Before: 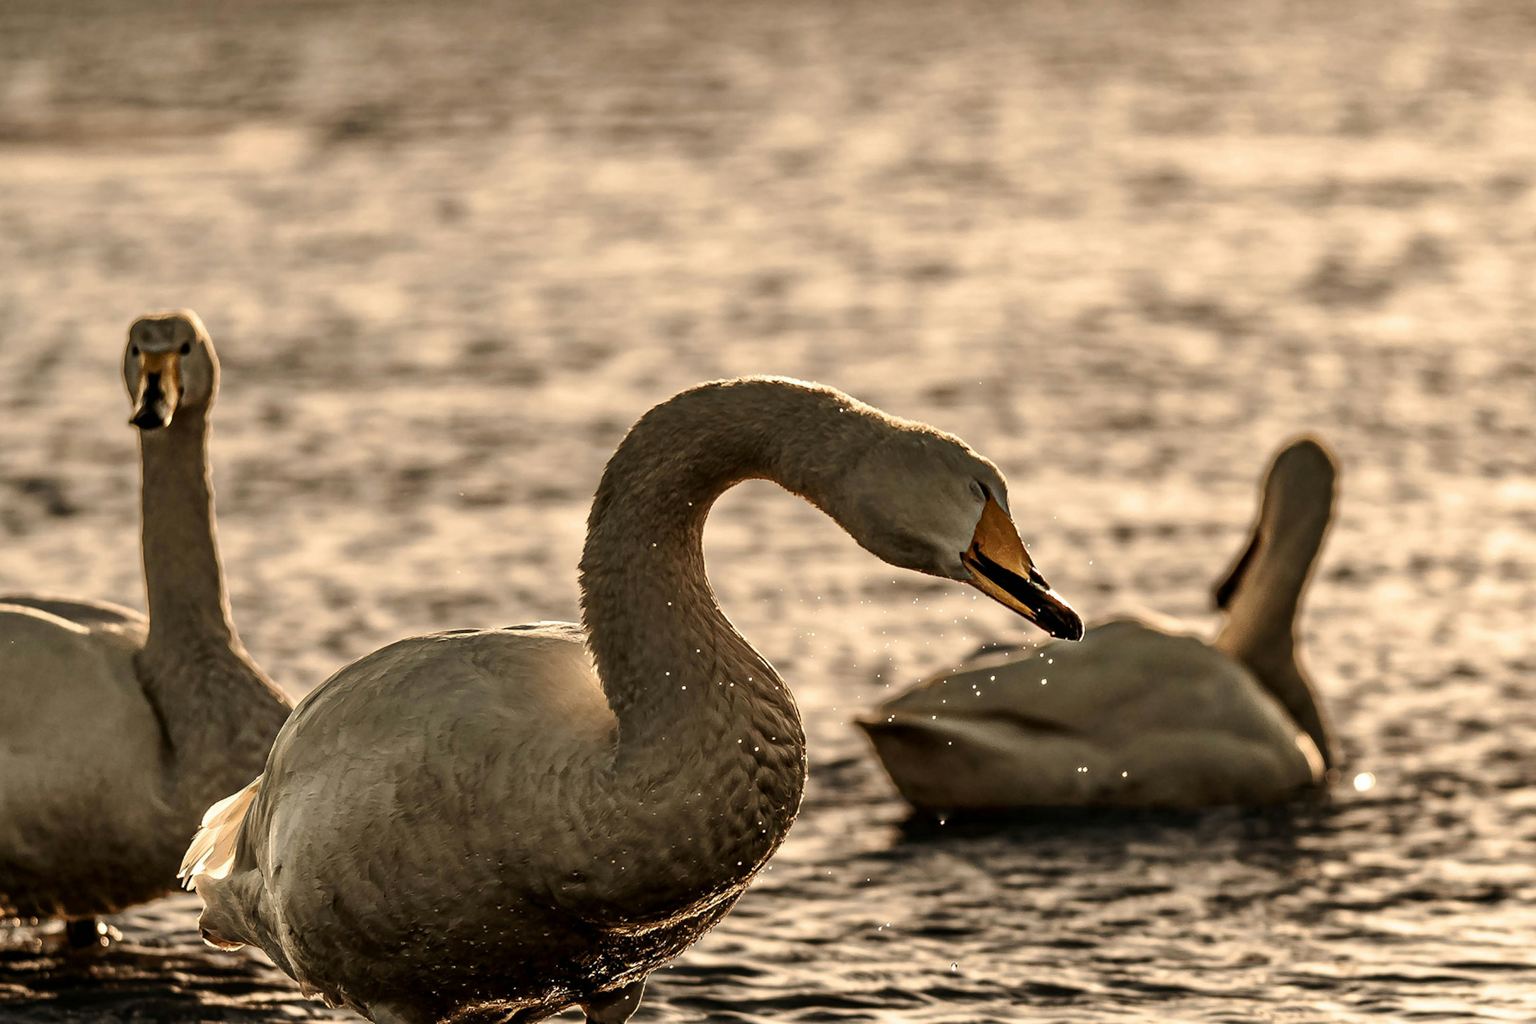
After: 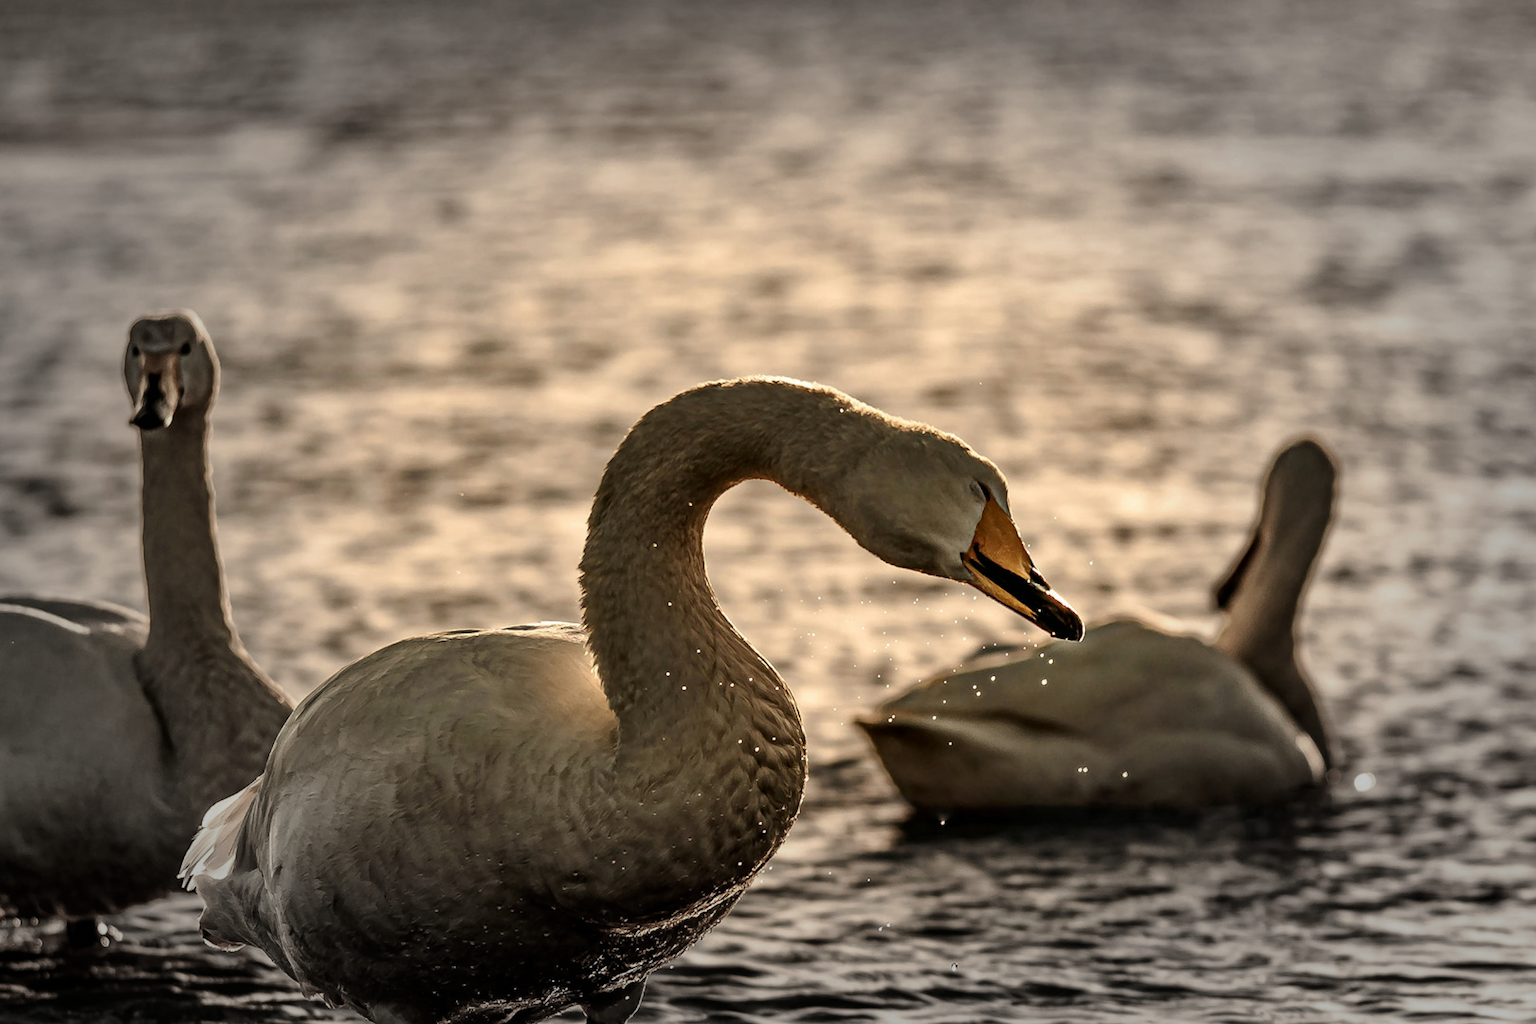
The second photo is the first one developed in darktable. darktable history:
vignetting: fall-off start 48.9%, saturation -0.659, center (-0.012, 0), automatic ratio true, width/height ratio 1.284, unbound false
